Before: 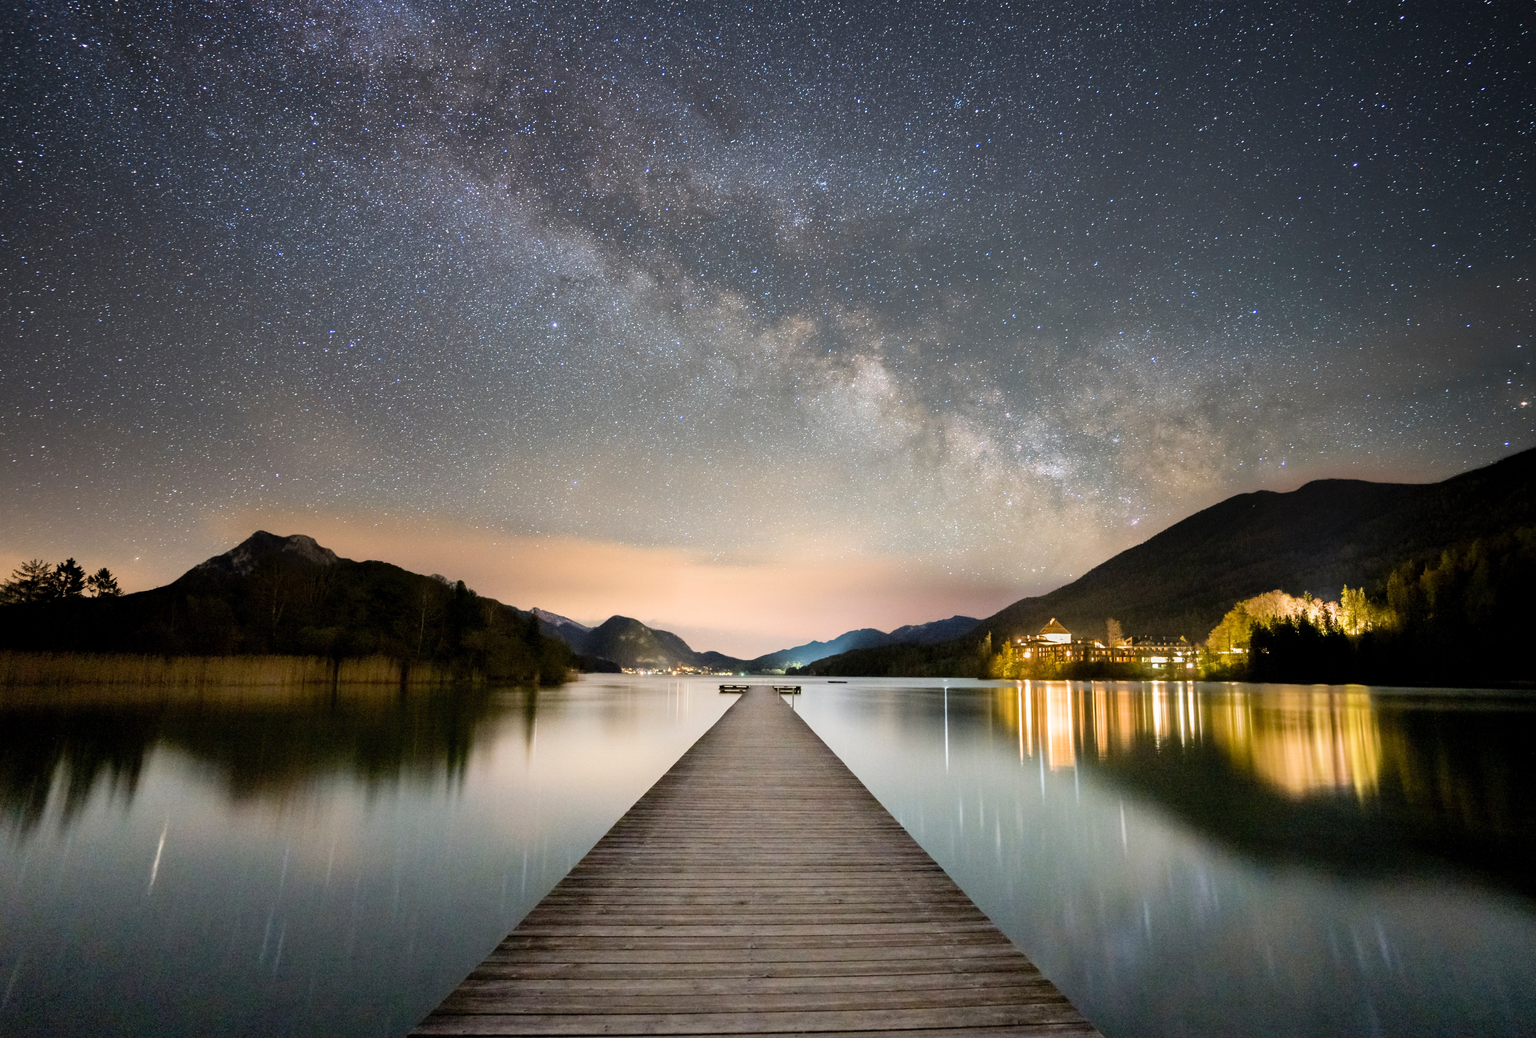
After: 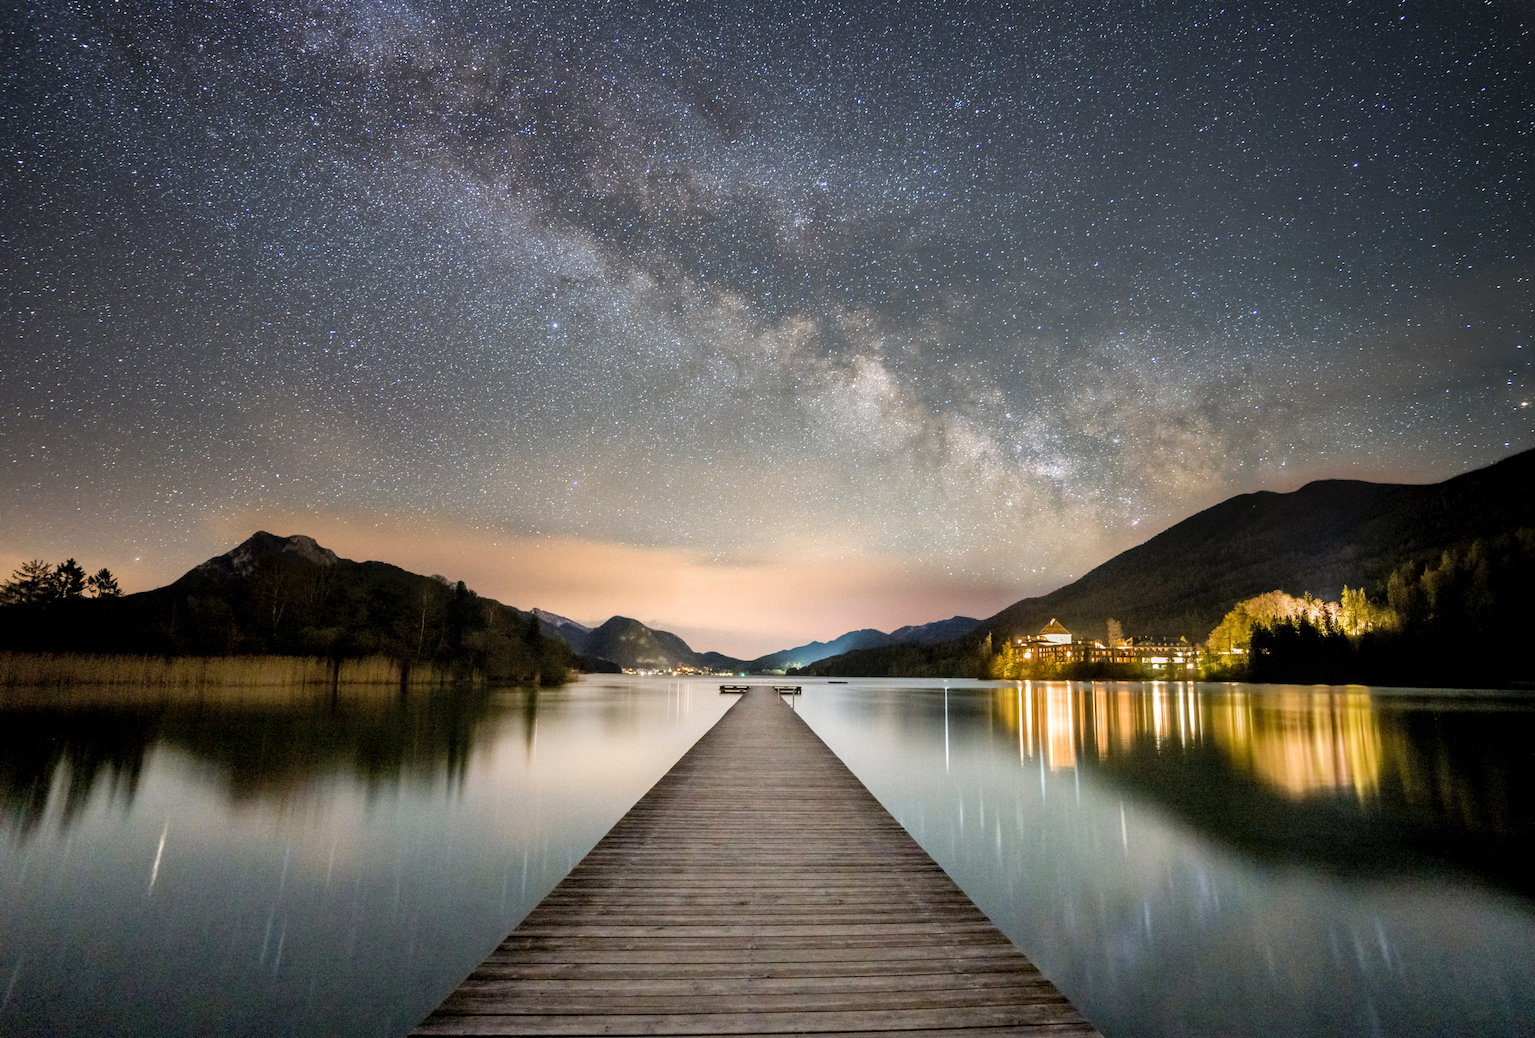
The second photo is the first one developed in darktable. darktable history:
local contrast: on, module defaults
shadows and highlights: shadows 25, highlights -25
